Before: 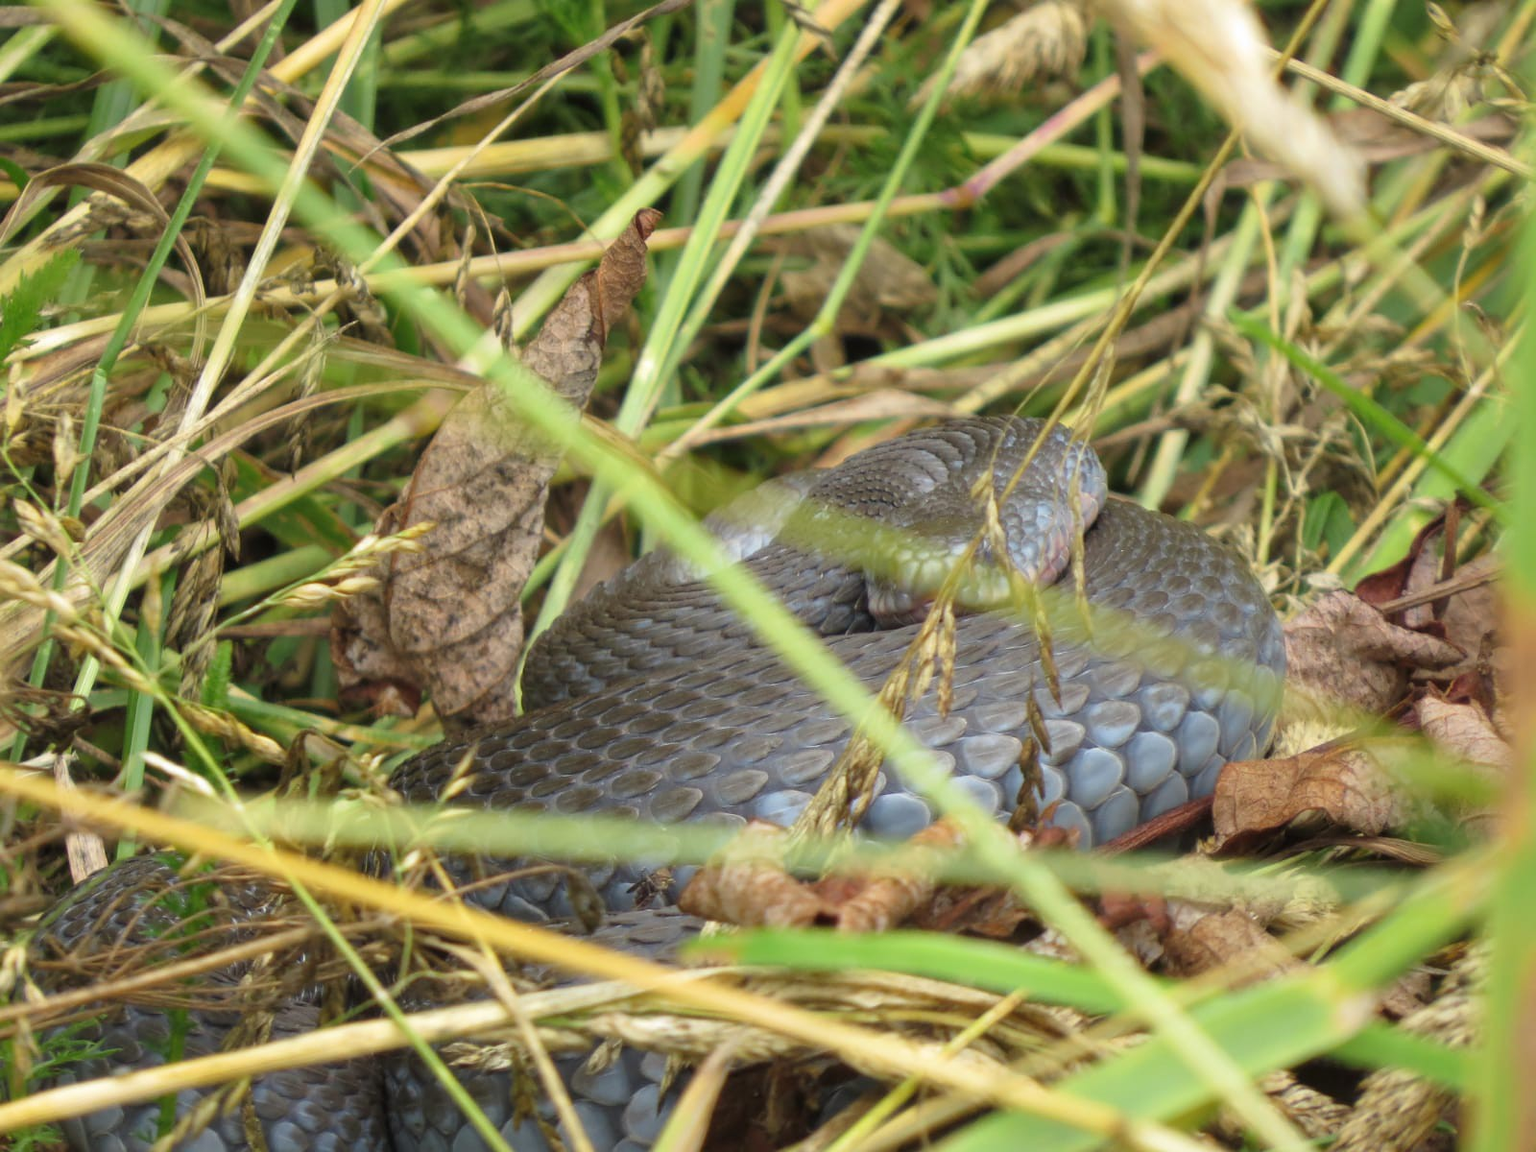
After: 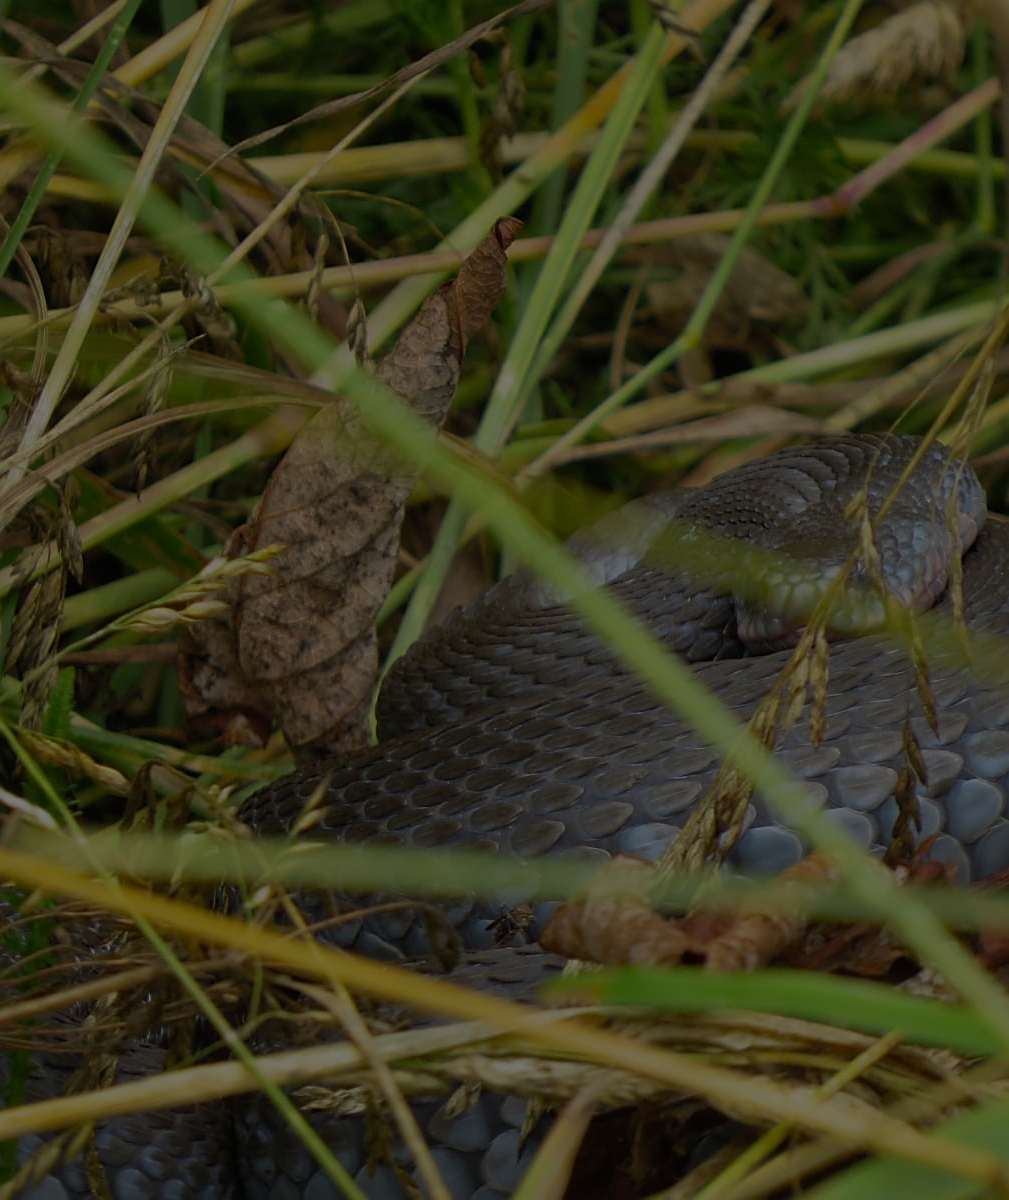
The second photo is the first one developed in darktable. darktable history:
exposure: exposure -2.43 EV, compensate highlight preservation false
color balance rgb: perceptual saturation grading › global saturation 14.969%
crop: left 10.483%, right 26.444%
sharpen: on, module defaults
